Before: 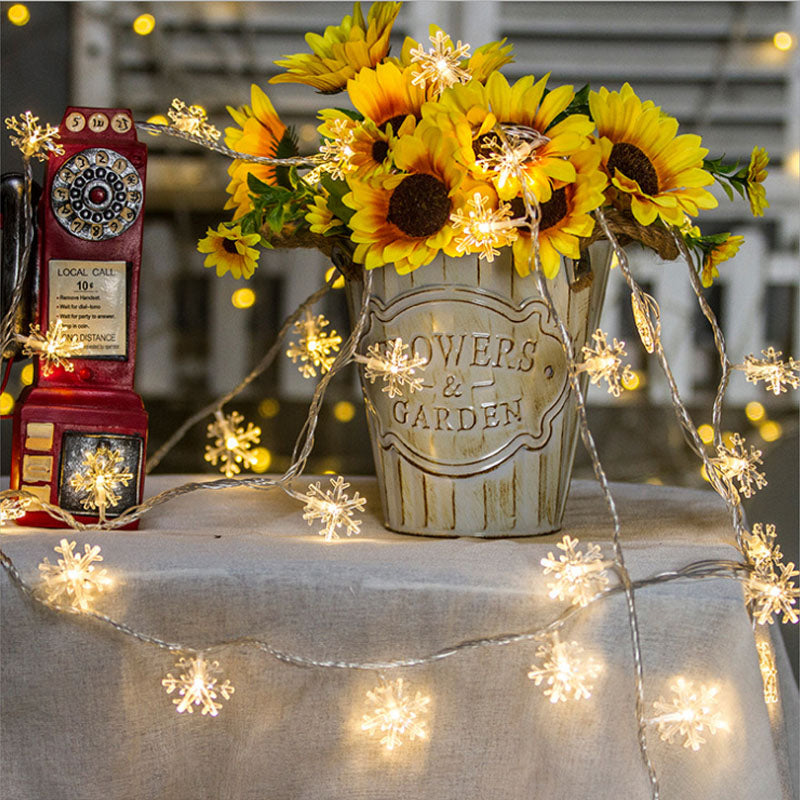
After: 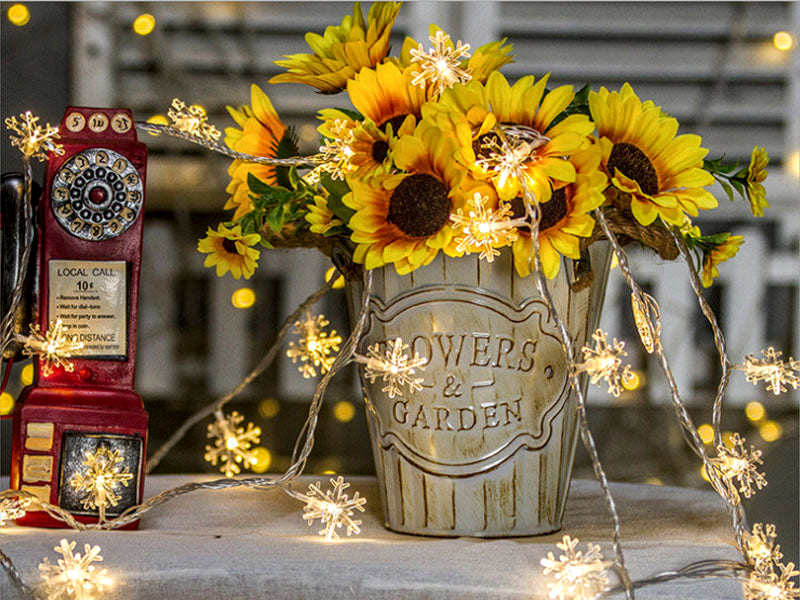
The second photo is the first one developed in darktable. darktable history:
local contrast: on, module defaults
crop: bottom 24.982%
